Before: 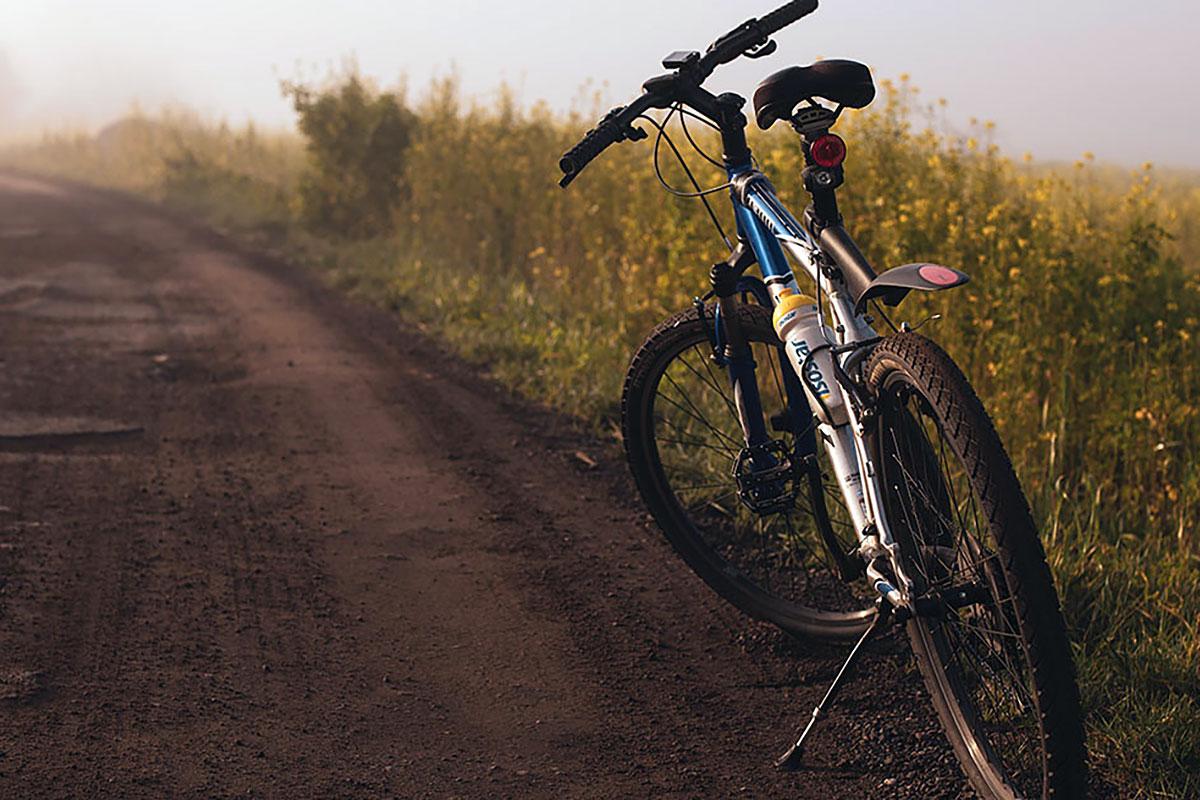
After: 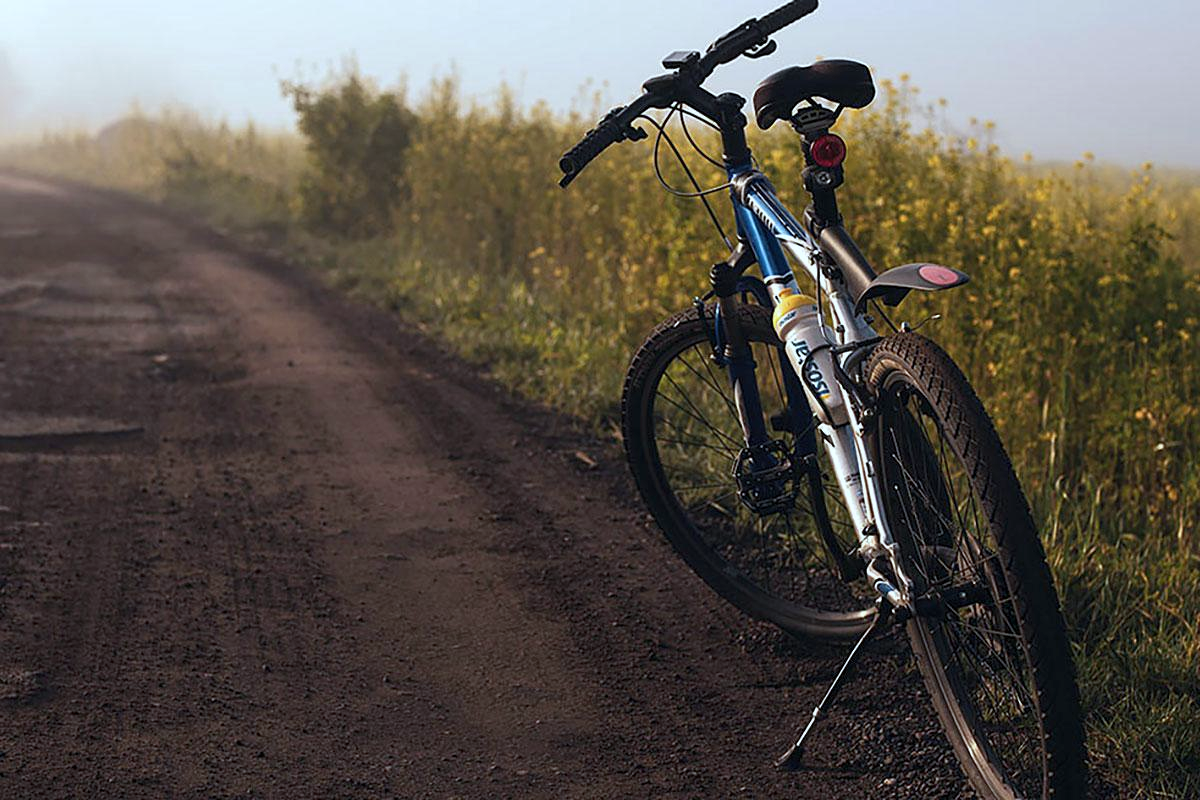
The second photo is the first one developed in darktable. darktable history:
local contrast: highlights 100%, shadows 100%, detail 120%, midtone range 0.2
white balance: red 0.925, blue 1.046
